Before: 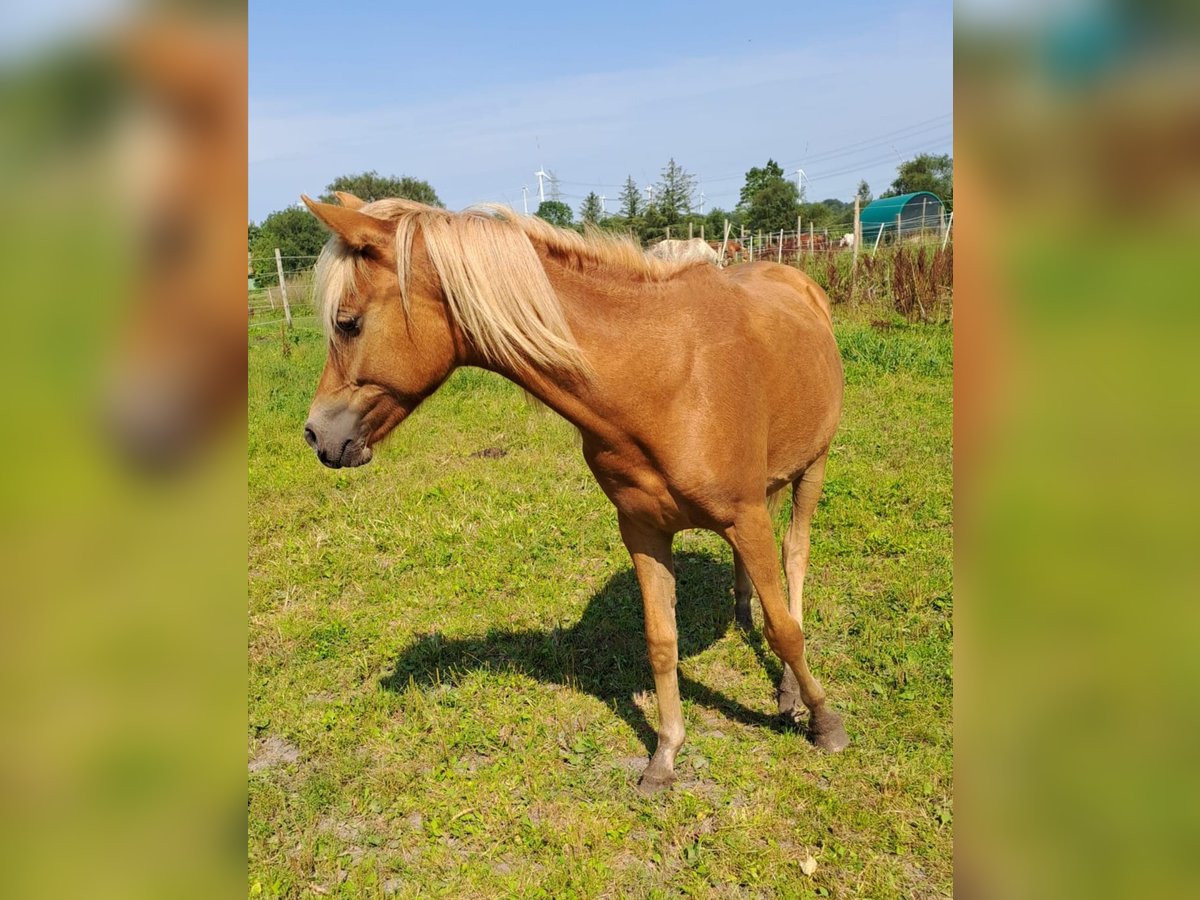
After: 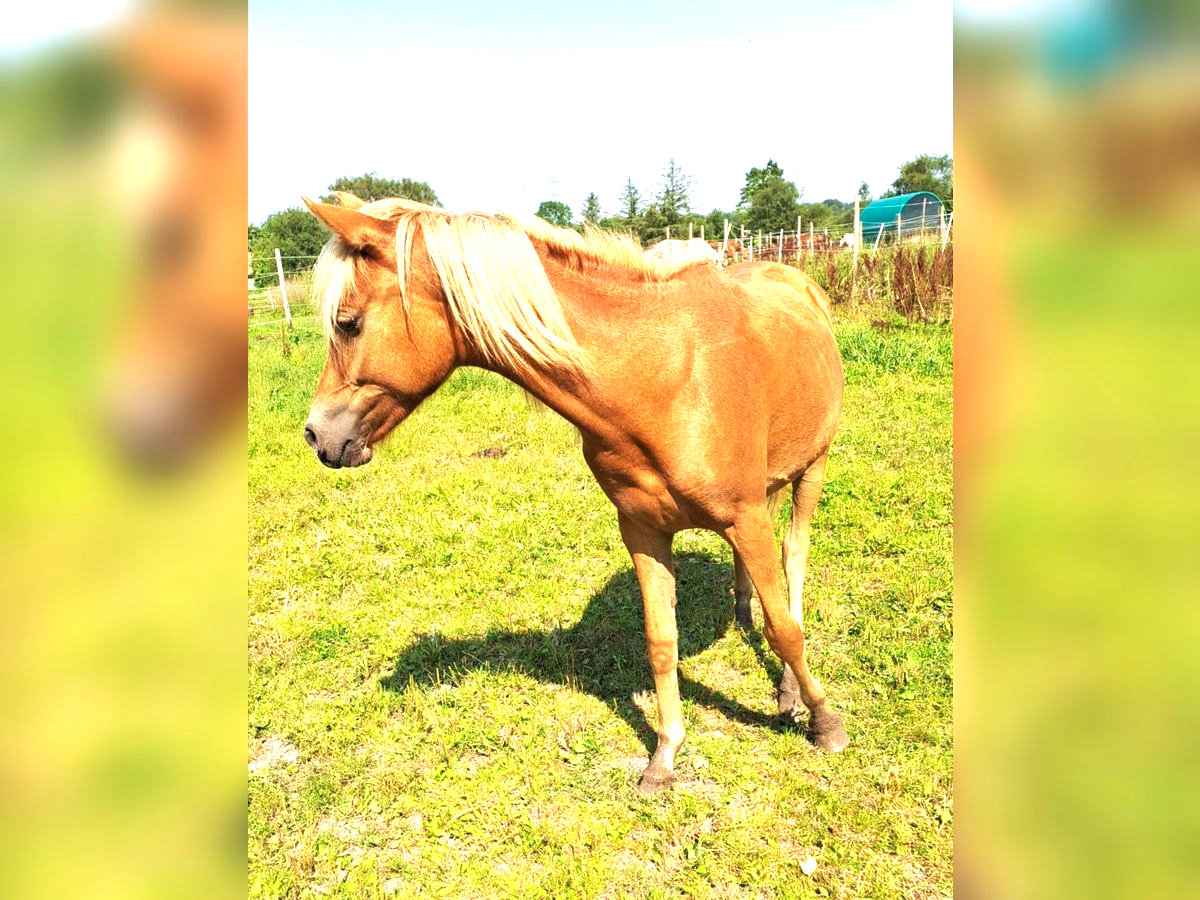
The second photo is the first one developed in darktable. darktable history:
exposure: black level correction 0, exposure 1.275 EV, compensate exposure bias true, compensate highlight preservation false
local contrast: mode bilateral grid, contrast 20, coarseness 50, detail 120%, midtone range 0.2
velvia: strength 15.6%
